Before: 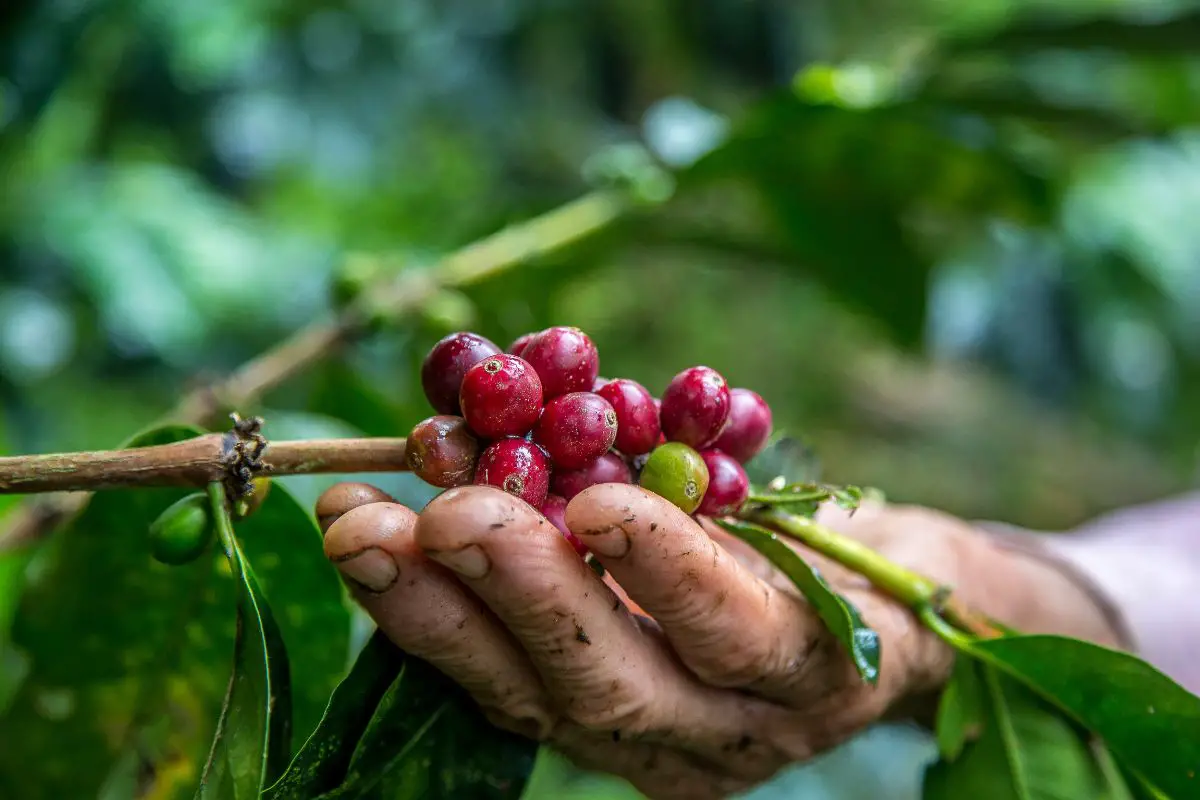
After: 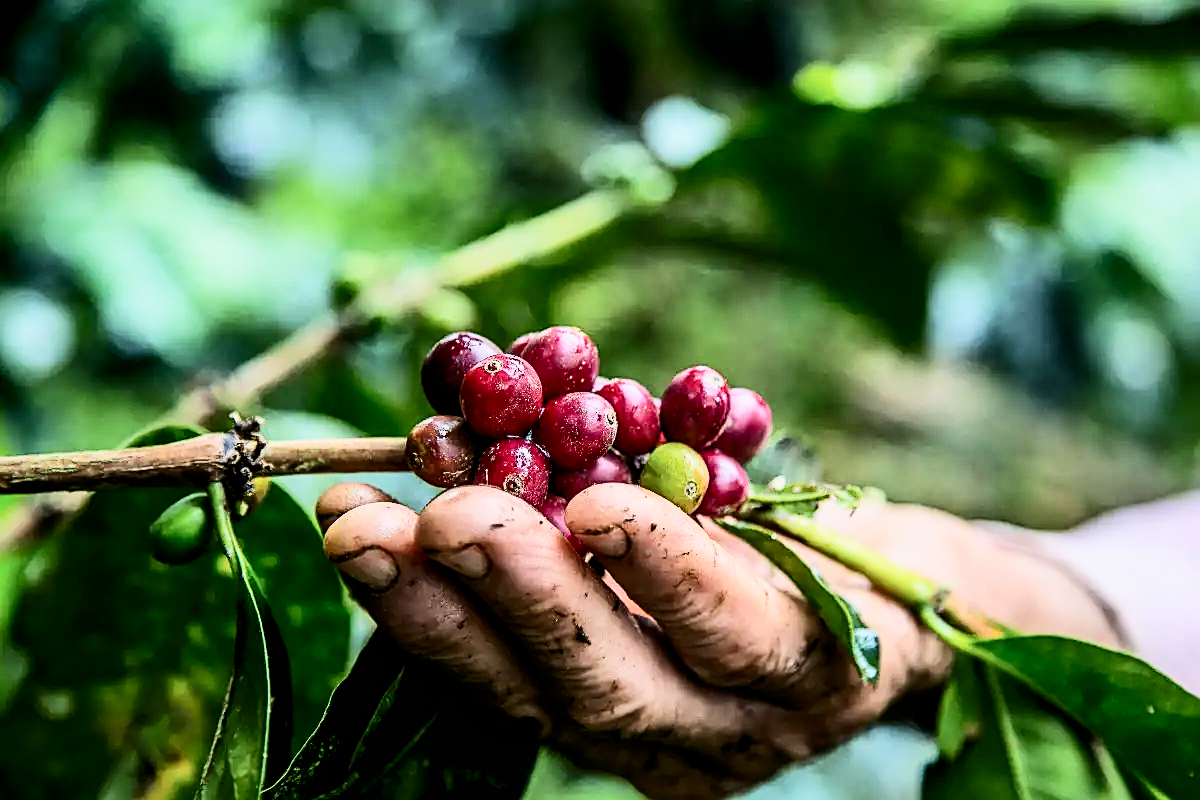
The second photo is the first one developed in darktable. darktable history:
exposure: black level correction 0.001, exposure 0.5 EV, compensate exposure bias true, compensate highlight preservation false
sharpen: on, module defaults
contrast brightness saturation: contrast 0.39, brightness 0.1
filmic rgb: black relative exposure -4.14 EV, white relative exposure 5.1 EV, hardness 2.11, contrast 1.165
